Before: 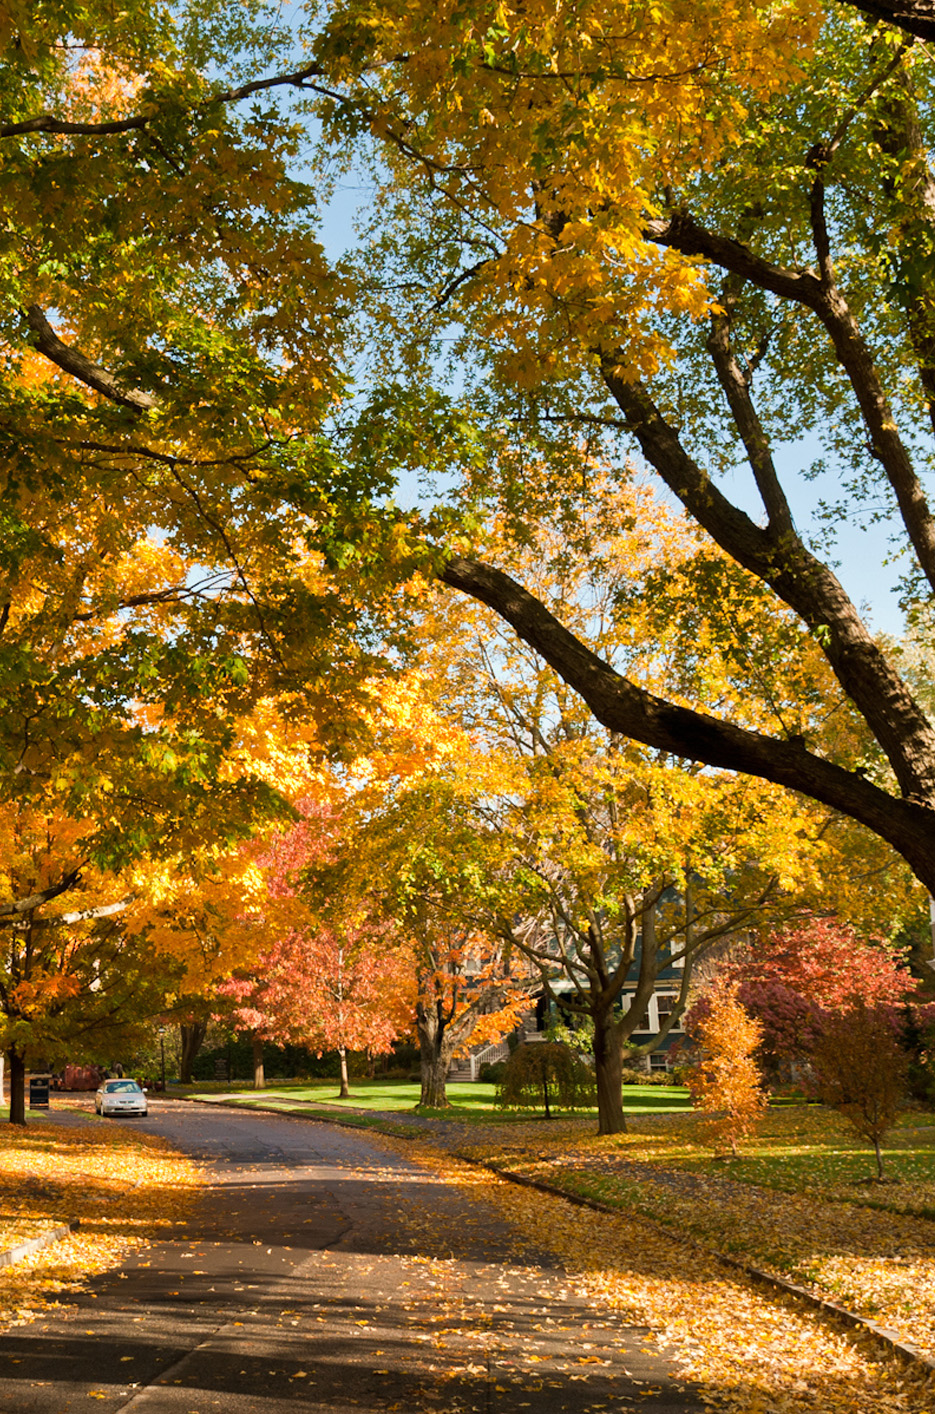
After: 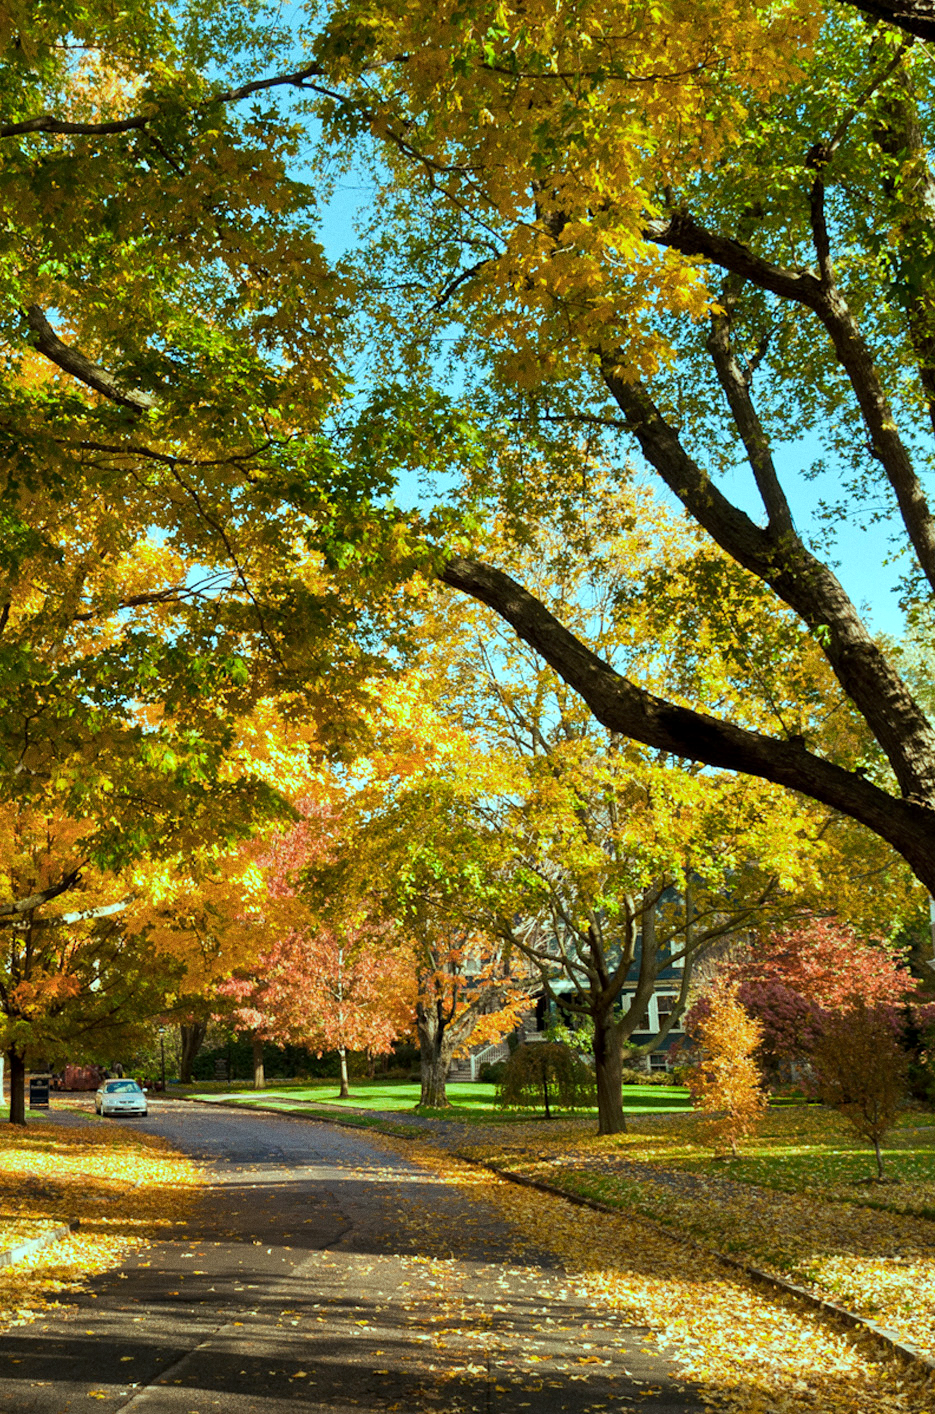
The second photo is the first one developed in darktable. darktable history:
local contrast: highlights 100%, shadows 100%, detail 120%, midtone range 0.2
color balance rgb: shadows lift › chroma 7.23%, shadows lift › hue 246.48°, highlights gain › chroma 5.38%, highlights gain › hue 196.93°, white fulcrum 1 EV
grain: on, module defaults
